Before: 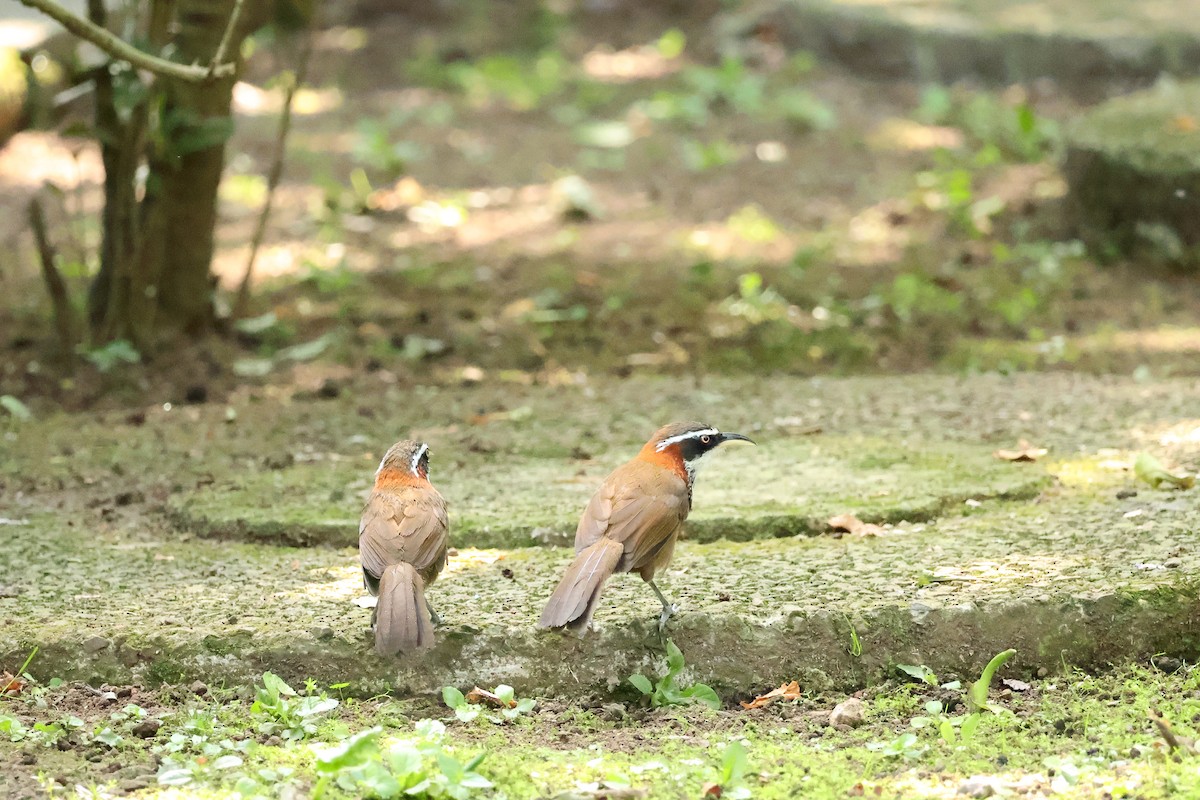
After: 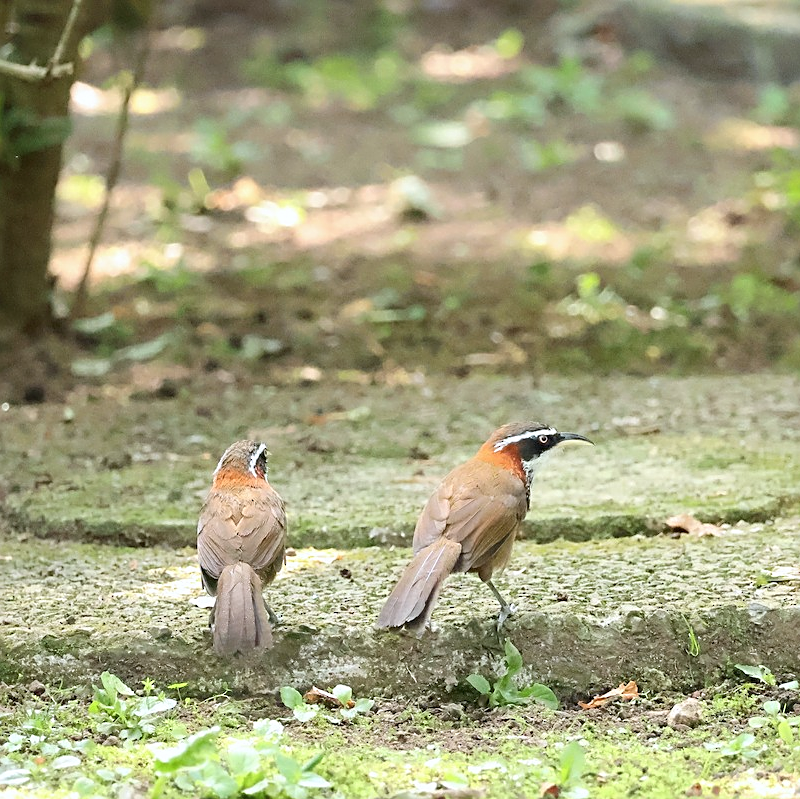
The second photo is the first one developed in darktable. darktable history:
sharpen: on, module defaults
crop and rotate: left 13.537%, right 19.796%
color correction: highlights a* -0.137, highlights b* -5.91, shadows a* -0.137, shadows b* -0.137
